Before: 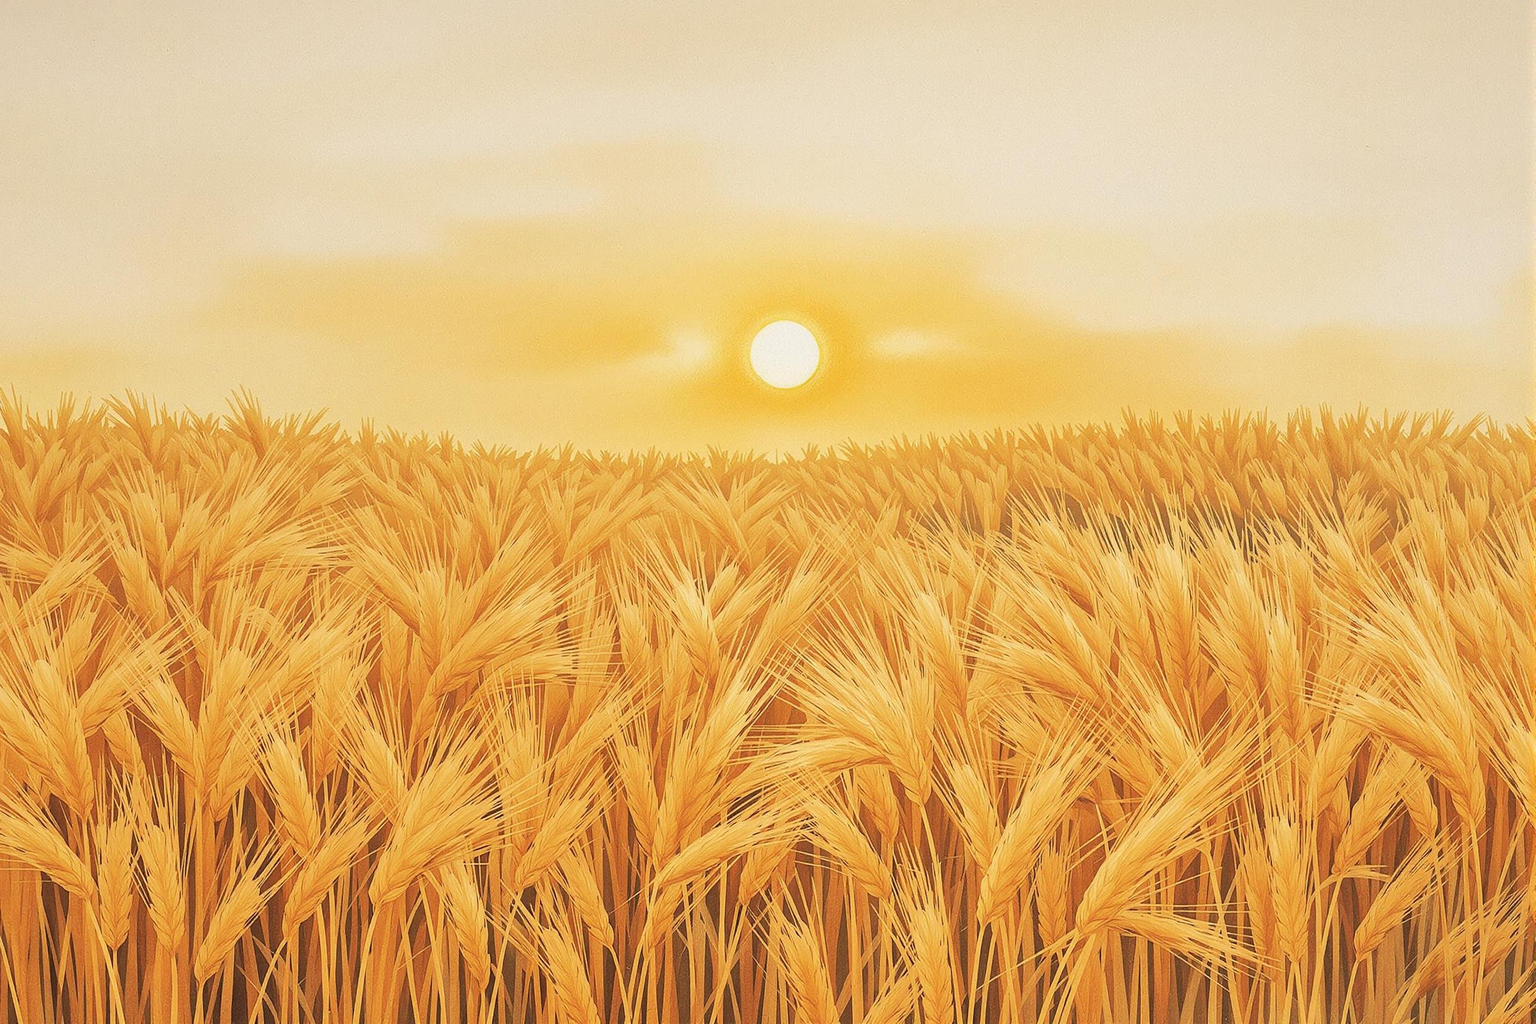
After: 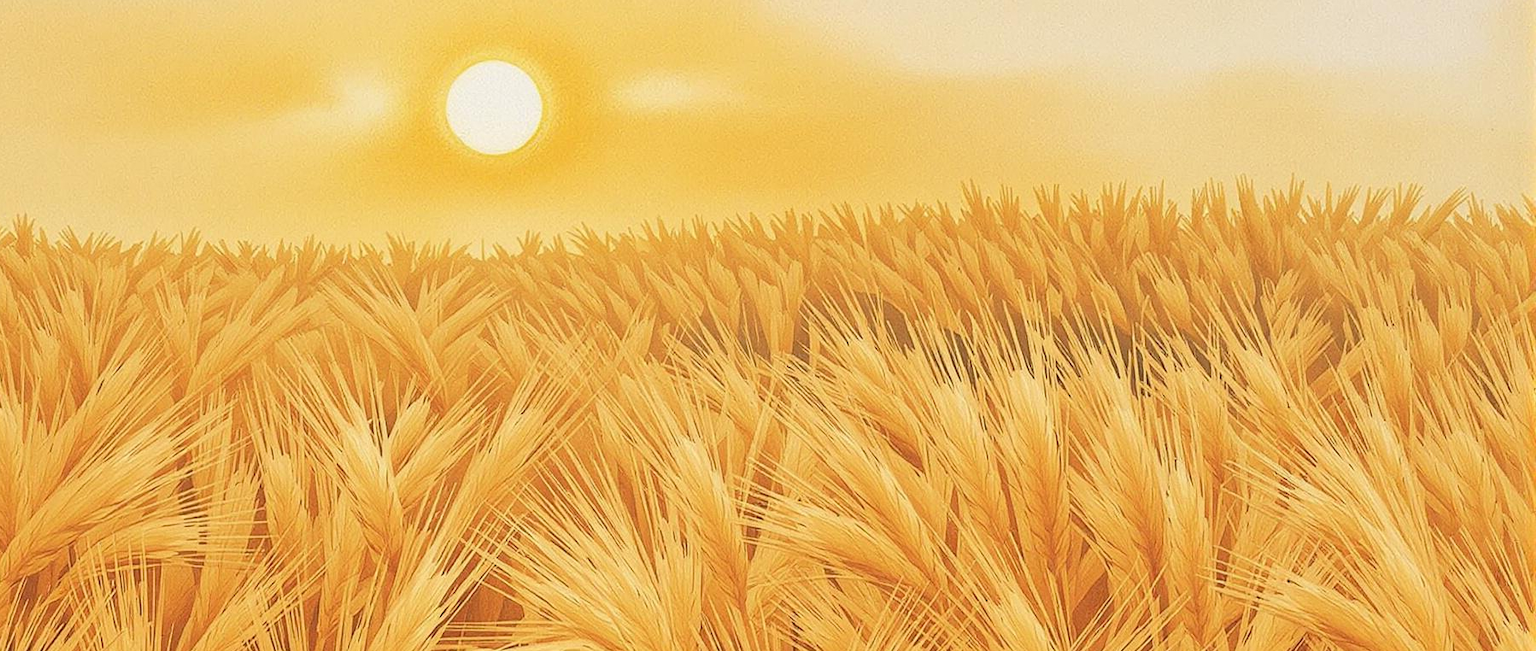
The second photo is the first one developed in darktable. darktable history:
grain: coarseness 0.81 ISO, strength 1.34%, mid-tones bias 0%
crop and rotate: left 27.938%, top 27.046%, bottom 27.046%
